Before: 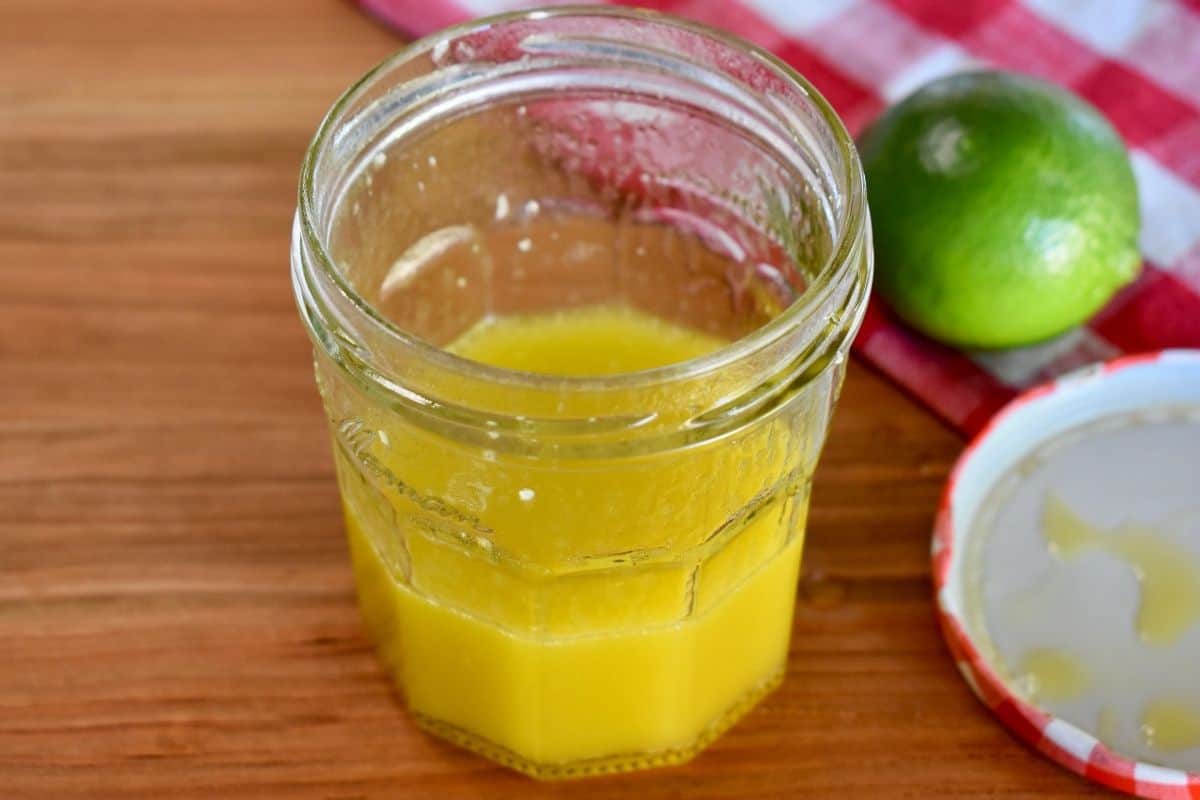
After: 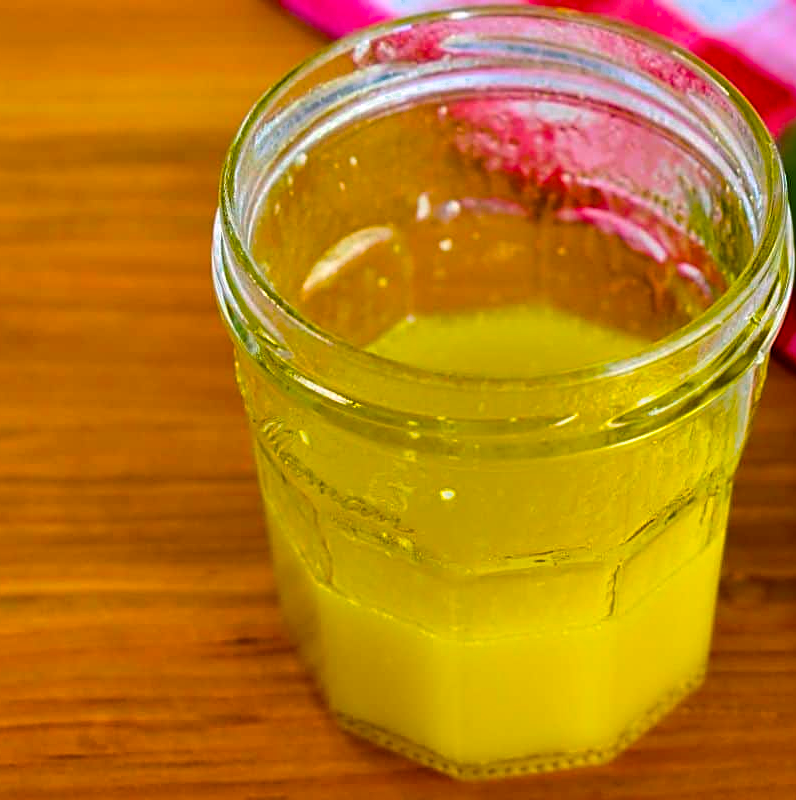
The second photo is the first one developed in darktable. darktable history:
color zones: curves: ch0 [(0.25, 0.5) (0.636, 0.25) (0.75, 0.5)]
sharpen: on, module defaults
crop and rotate: left 6.648%, right 26.941%
color balance rgb: linear chroma grading › highlights 99.496%, linear chroma grading › global chroma 23.904%, perceptual saturation grading › global saturation 20%, perceptual saturation grading › highlights -25.203%, perceptual saturation grading › shadows 24.34%, global vibrance 20%
